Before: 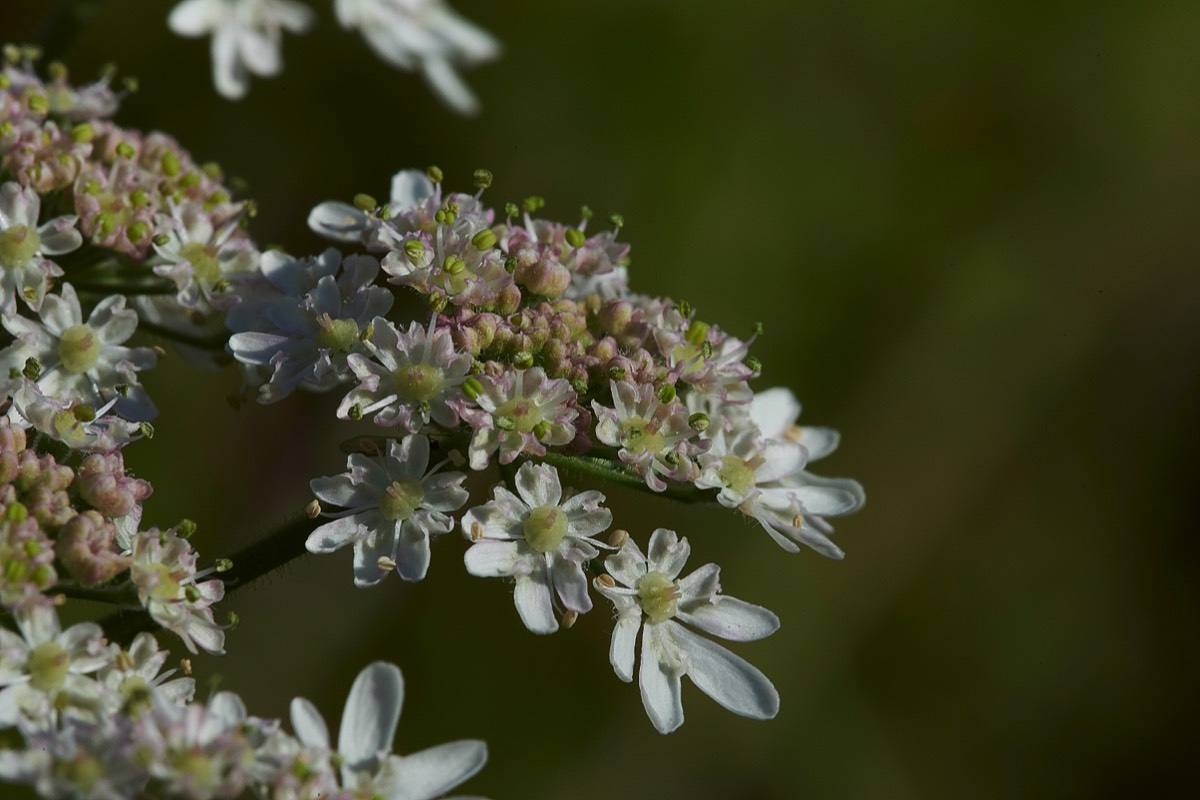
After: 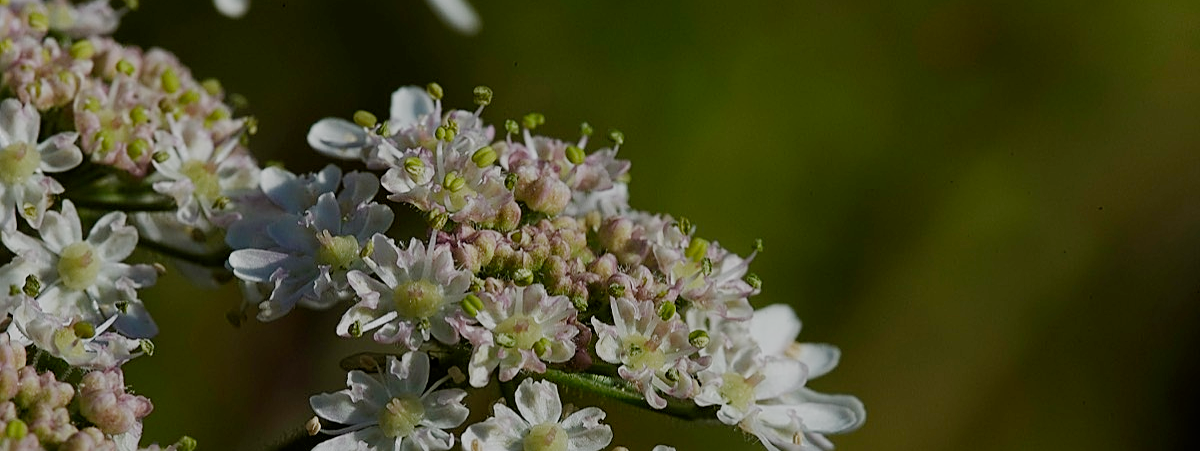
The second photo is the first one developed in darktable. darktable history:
sharpen: on, module defaults
crop and rotate: top 10.419%, bottom 33.11%
filmic rgb: black relative exposure -7.65 EV, white relative exposure 4.56 EV, hardness 3.61, preserve chrominance no, color science v5 (2021)
